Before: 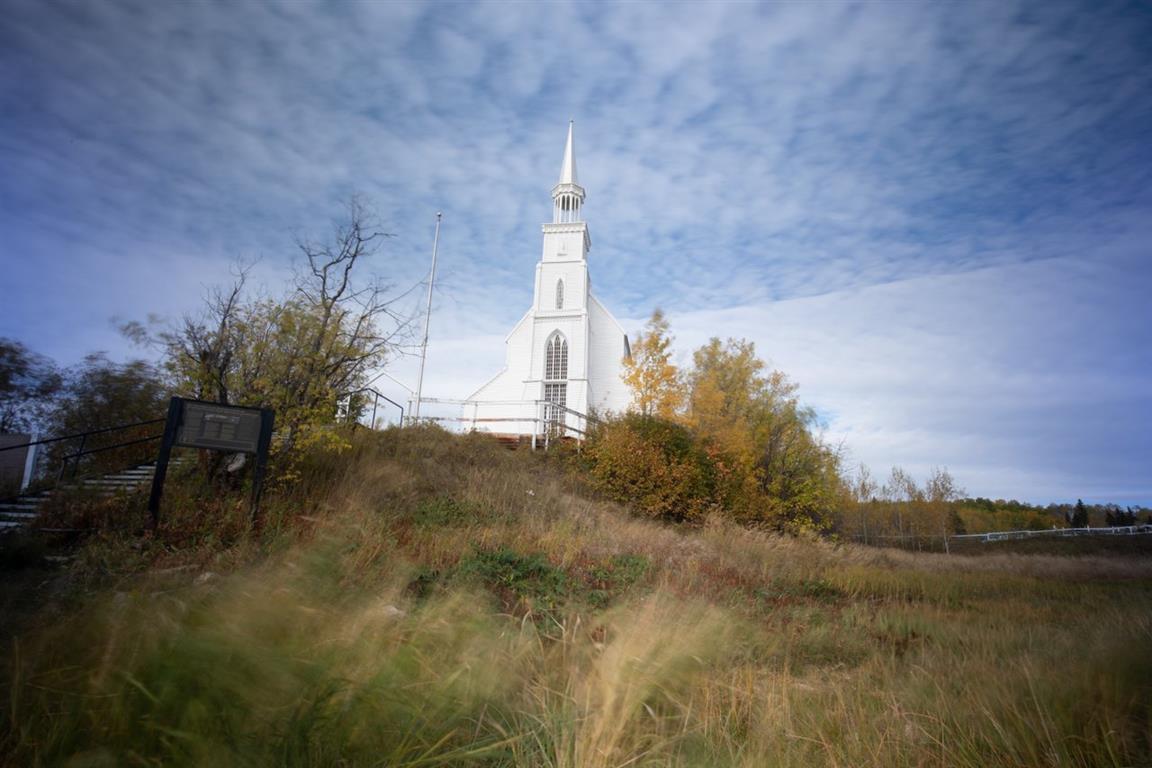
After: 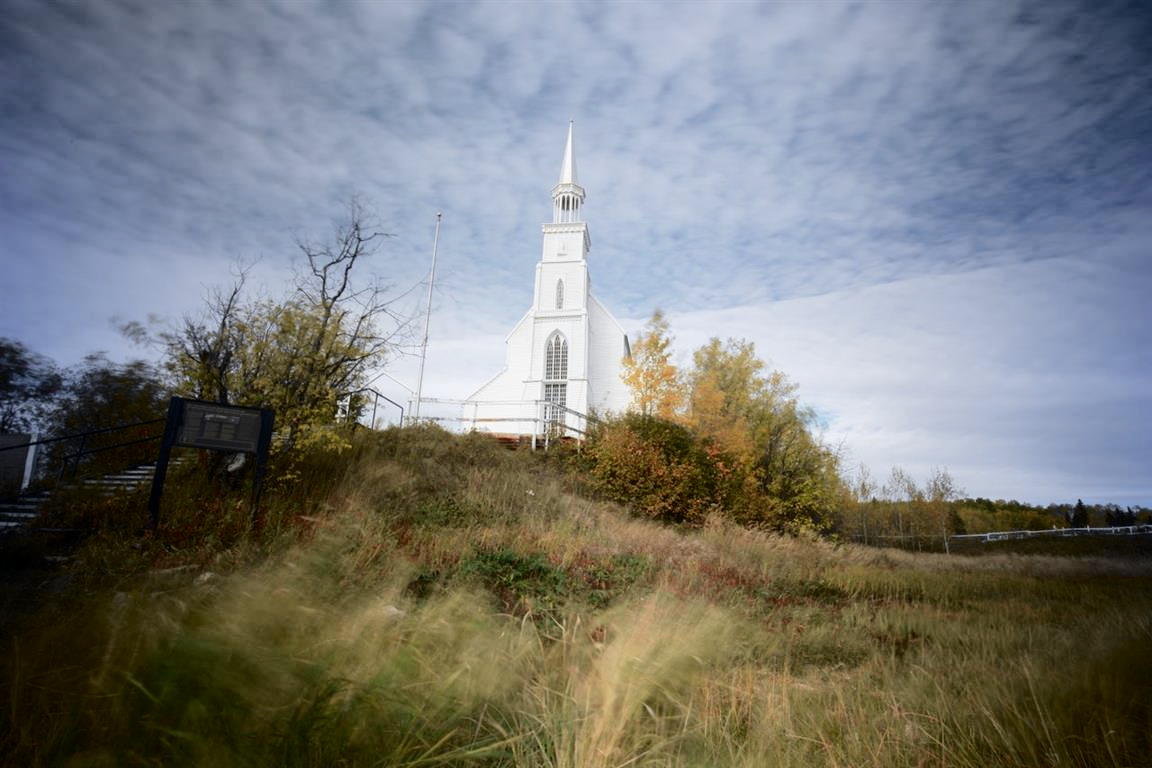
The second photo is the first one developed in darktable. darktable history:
tone curve: curves: ch0 [(0.003, 0) (0.066, 0.031) (0.16, 0.089) (0.269, 0.218) (0.395, 0.408) (0.517, 0.56) (0.684, 0.734) (0.791, 0.814) (1, 1)]; ch1 [(0, 0) (0.164, 0.115) (0.337, 0.332) (0.39, 0.398) (0.464, 0.461) (0.501, 0.5) (0.507, 0.5) (0.534, 0.532) (0.577, 0.59) (0.652, 0.681) (0.733, 0.764) (0.819, 0.823) (1, 1)]; ch2 [(0, 0) (0.337, 0.382) (0.464, 0.476) (0.501, 0.5) (0.527, 0.54) (0.551, 0.565) (0.628, 0.632) (0.689, 0.686) (1, 1)], color space Lab, independent channels, preserve colors none
